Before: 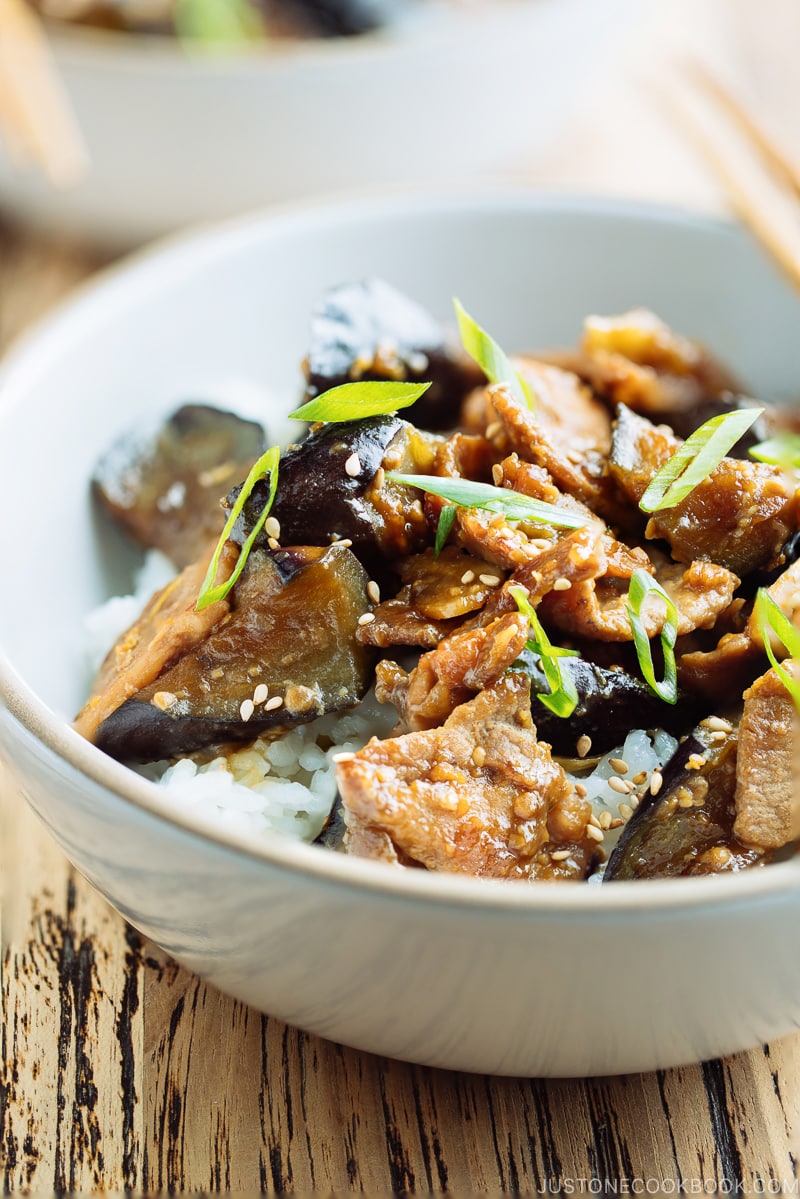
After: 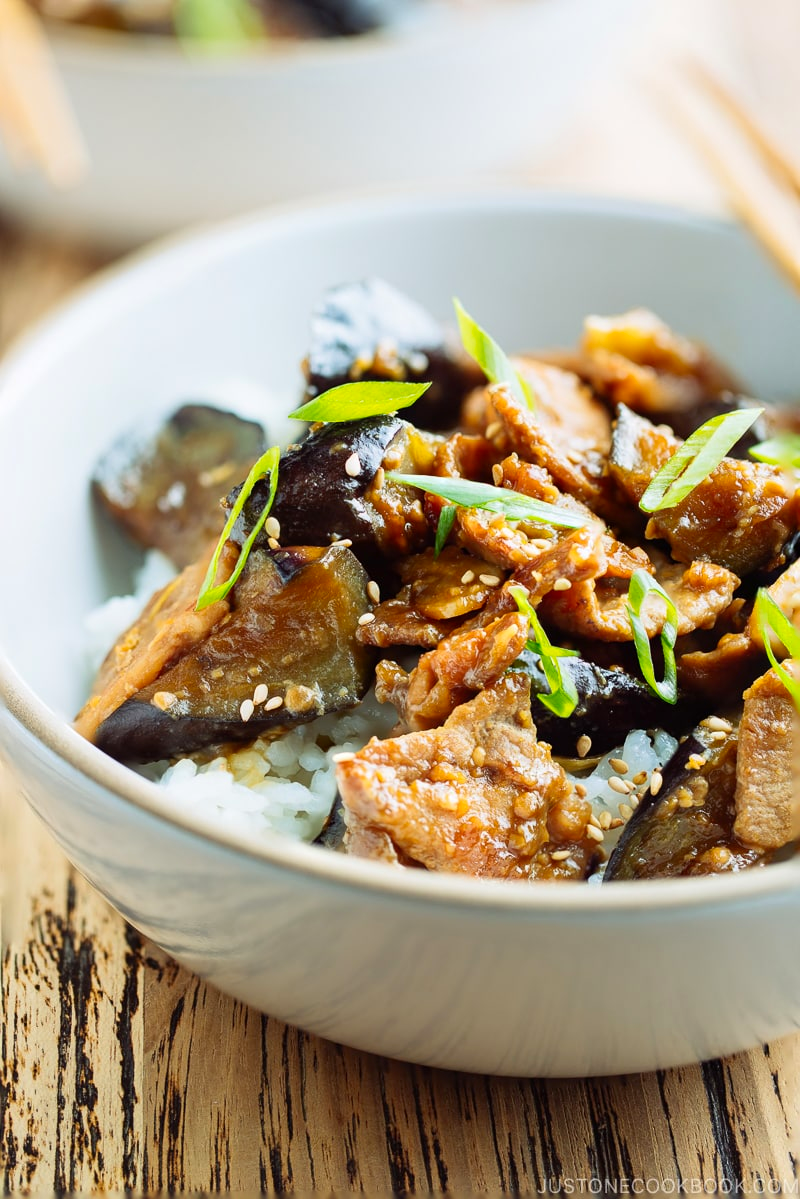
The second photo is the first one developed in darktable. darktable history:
contrast brightness saturation: contrast 0.044, saturation 0.164
